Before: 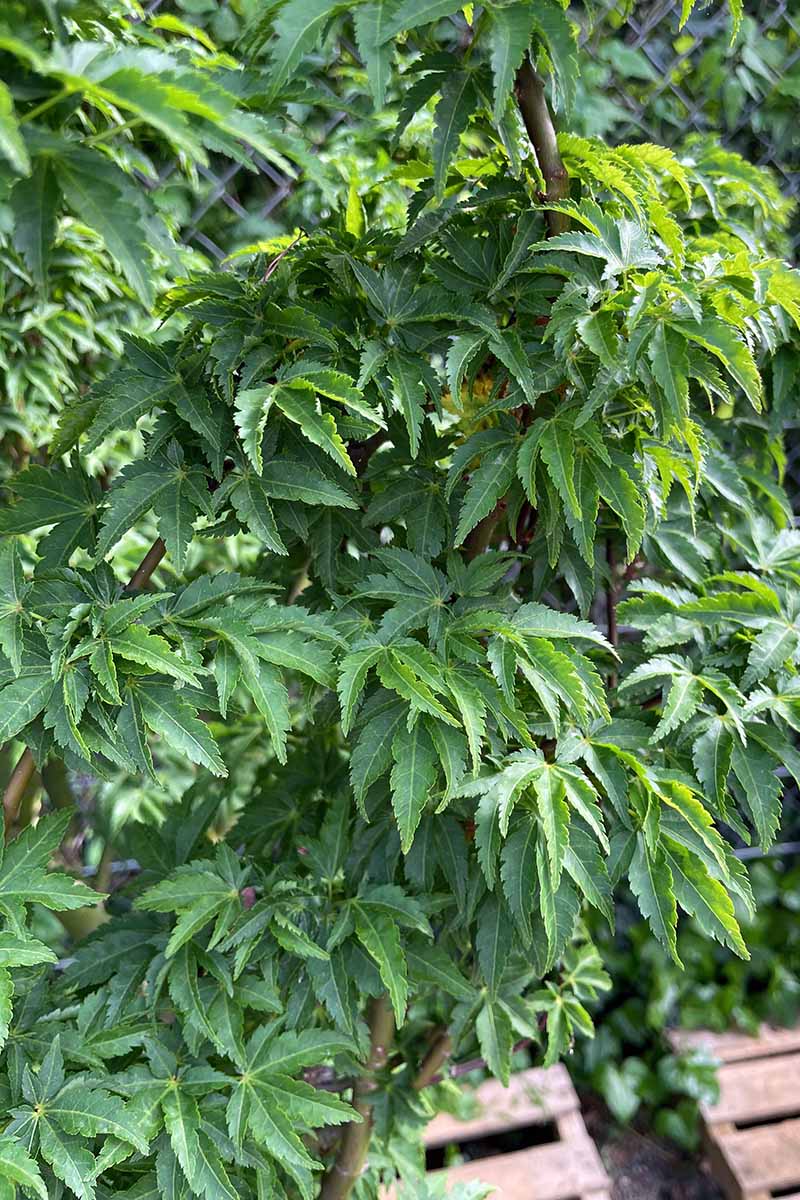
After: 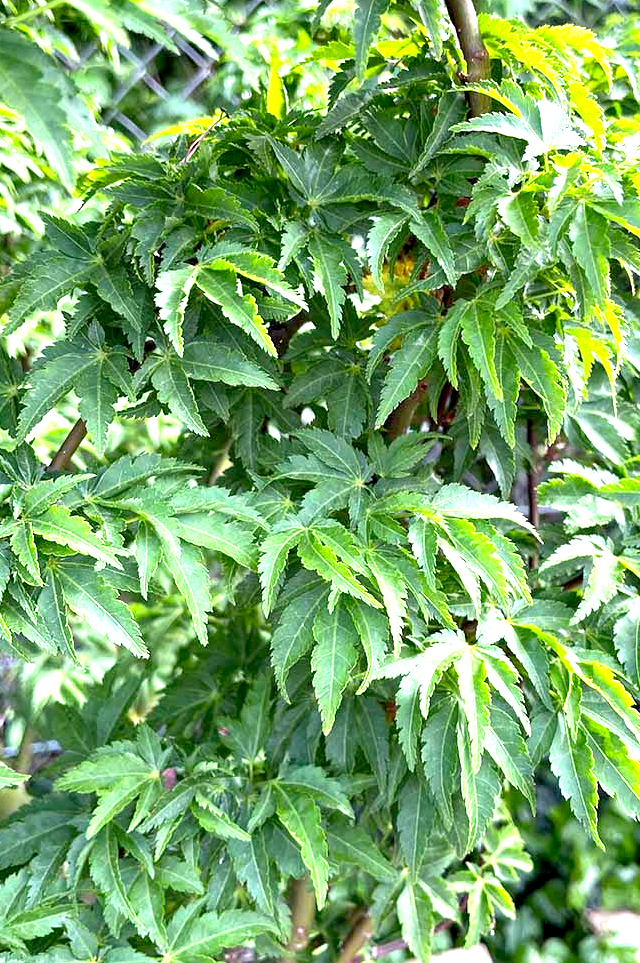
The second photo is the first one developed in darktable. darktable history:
crop and rotate: left 9.954%, top 9.985%, right 9.984%, bottom 9.721%
exposure: black level correction 0, exposure 1.289 EV, compensate highlight preservation false
